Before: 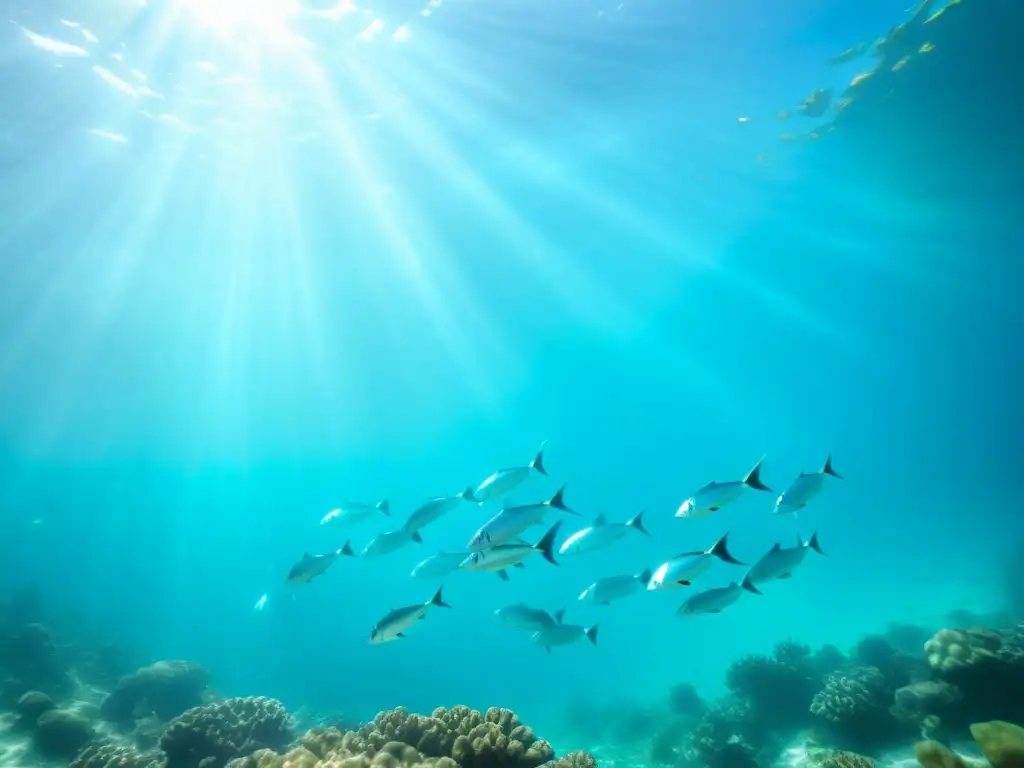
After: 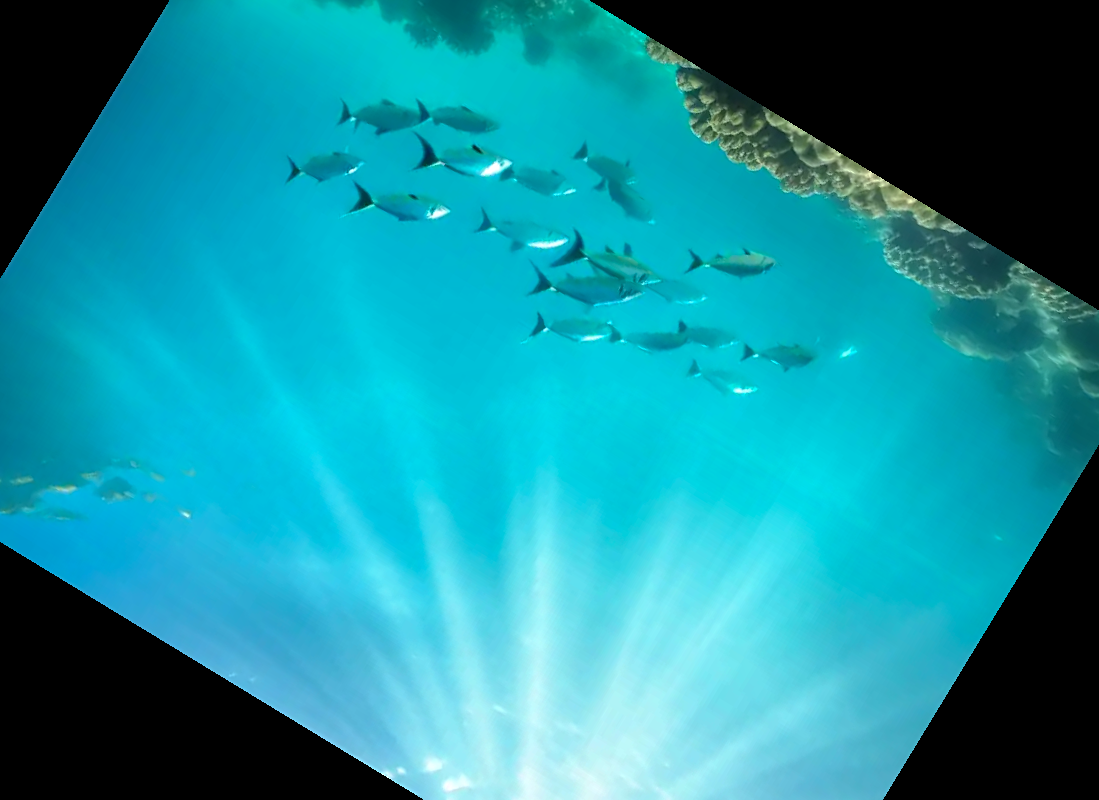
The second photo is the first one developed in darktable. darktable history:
local contrast: highlights 100%, shadows 100%, detail 120%, midtone range 0.2
shadows and highlights: shadows 30
crop and rotate: angle 148.68°, left 9.111%, top 15.603%, right 4.588%, bottom 17.041%
sharpen: amount 0.2
